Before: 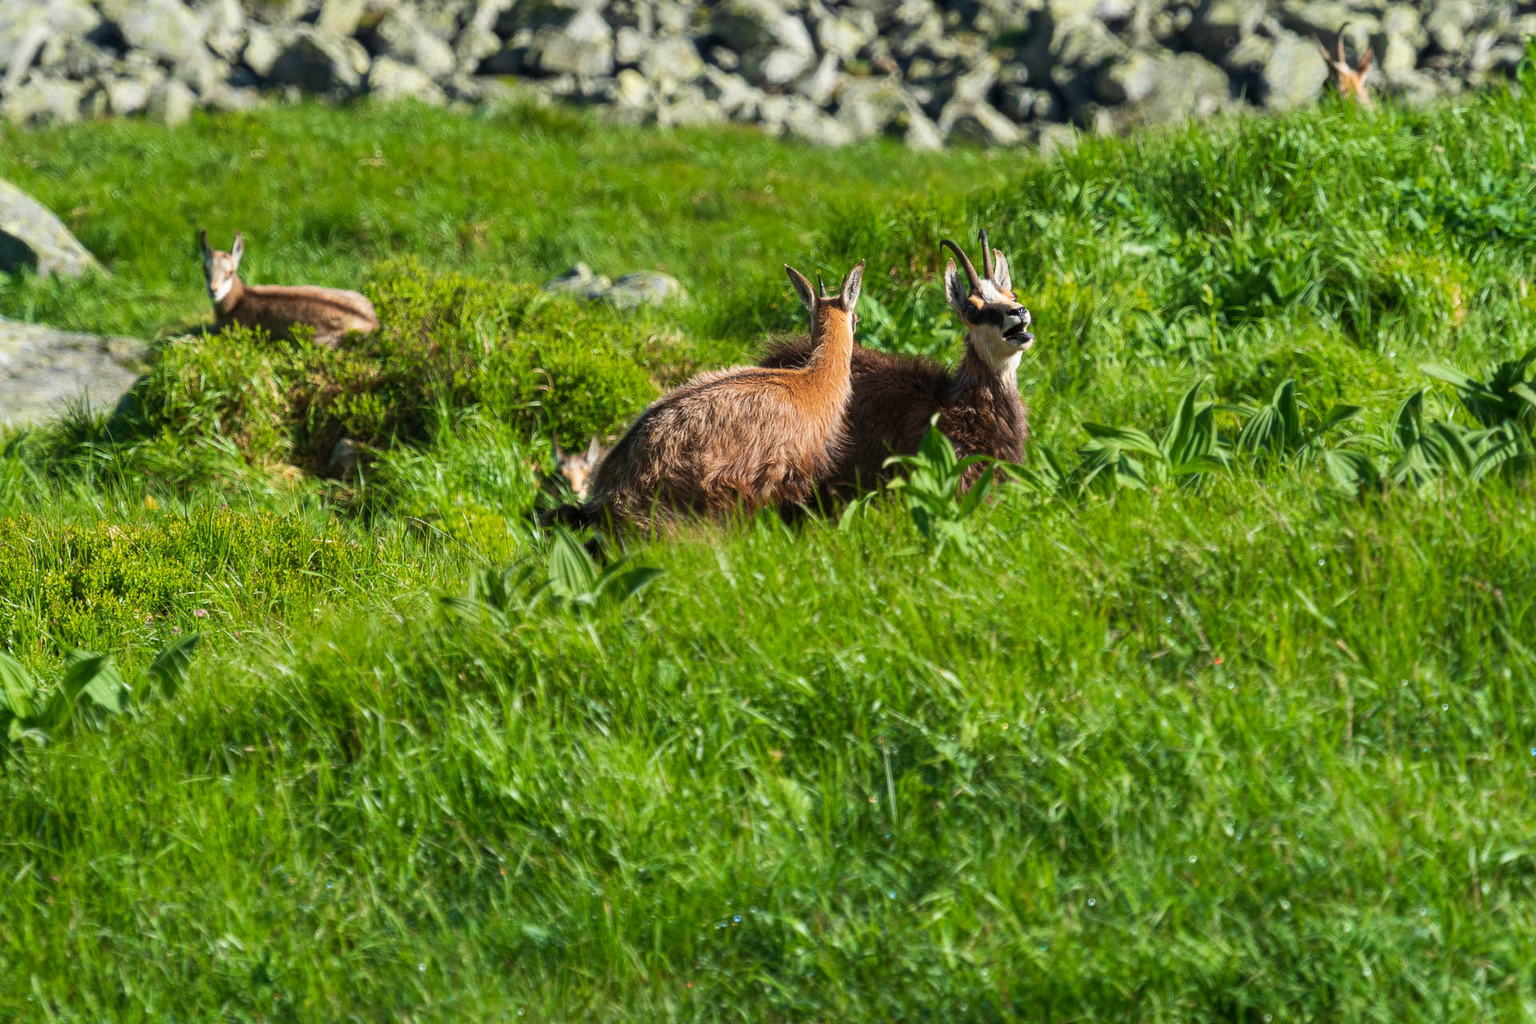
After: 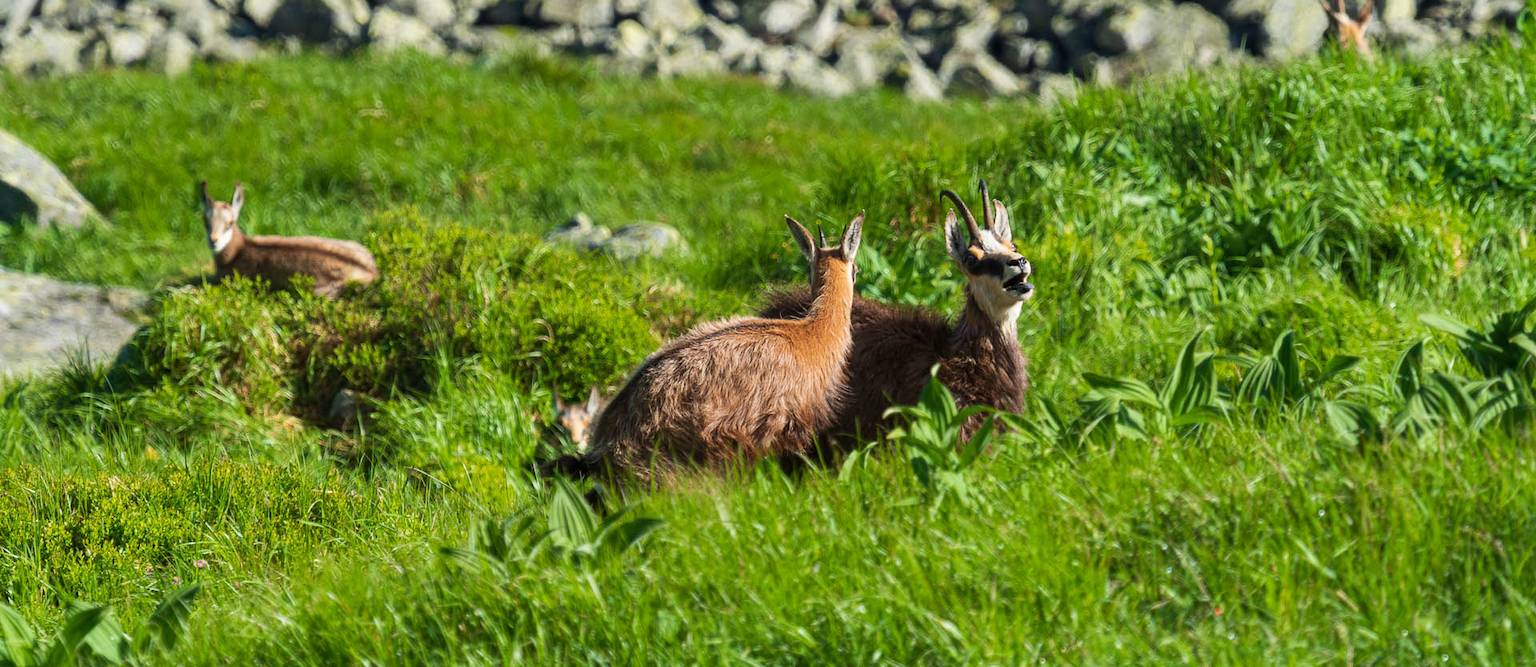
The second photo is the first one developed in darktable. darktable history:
crop and rotate: top 4.901%, bottom 29.887%
